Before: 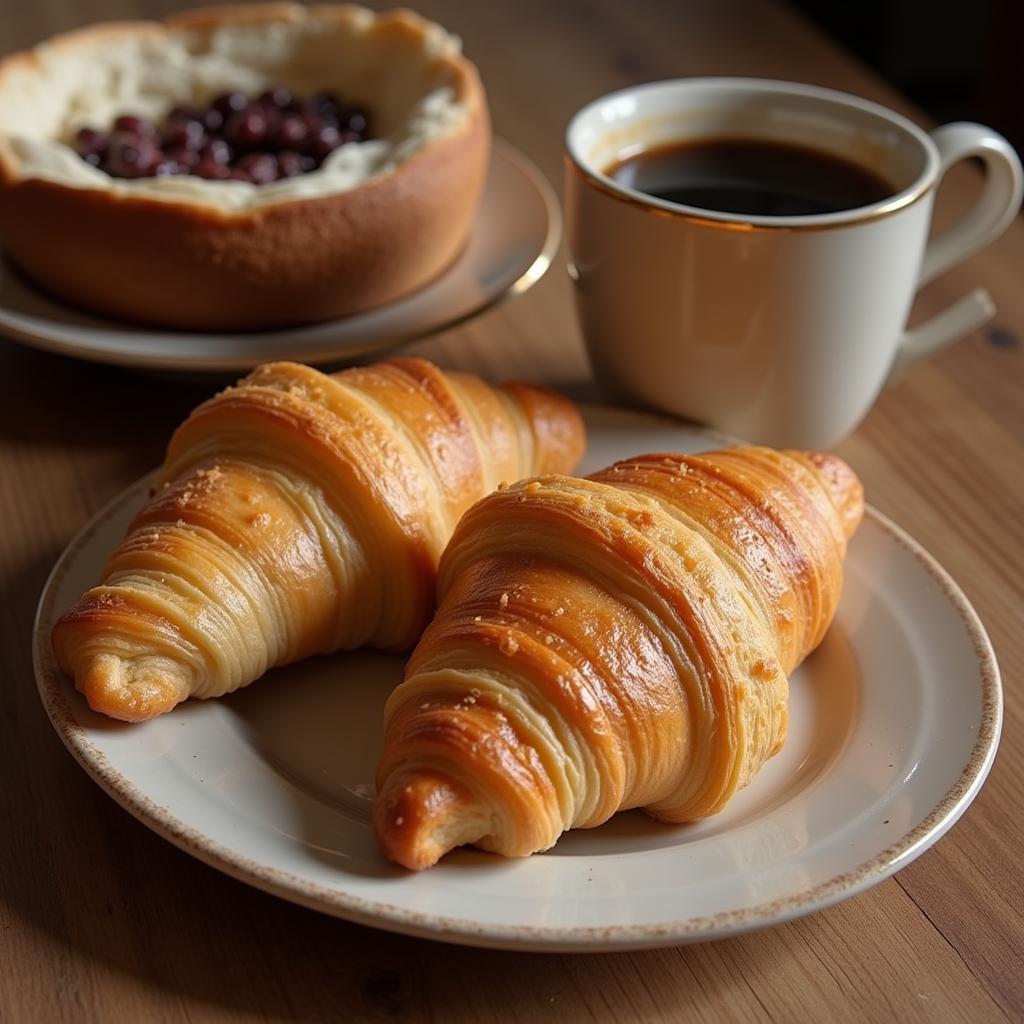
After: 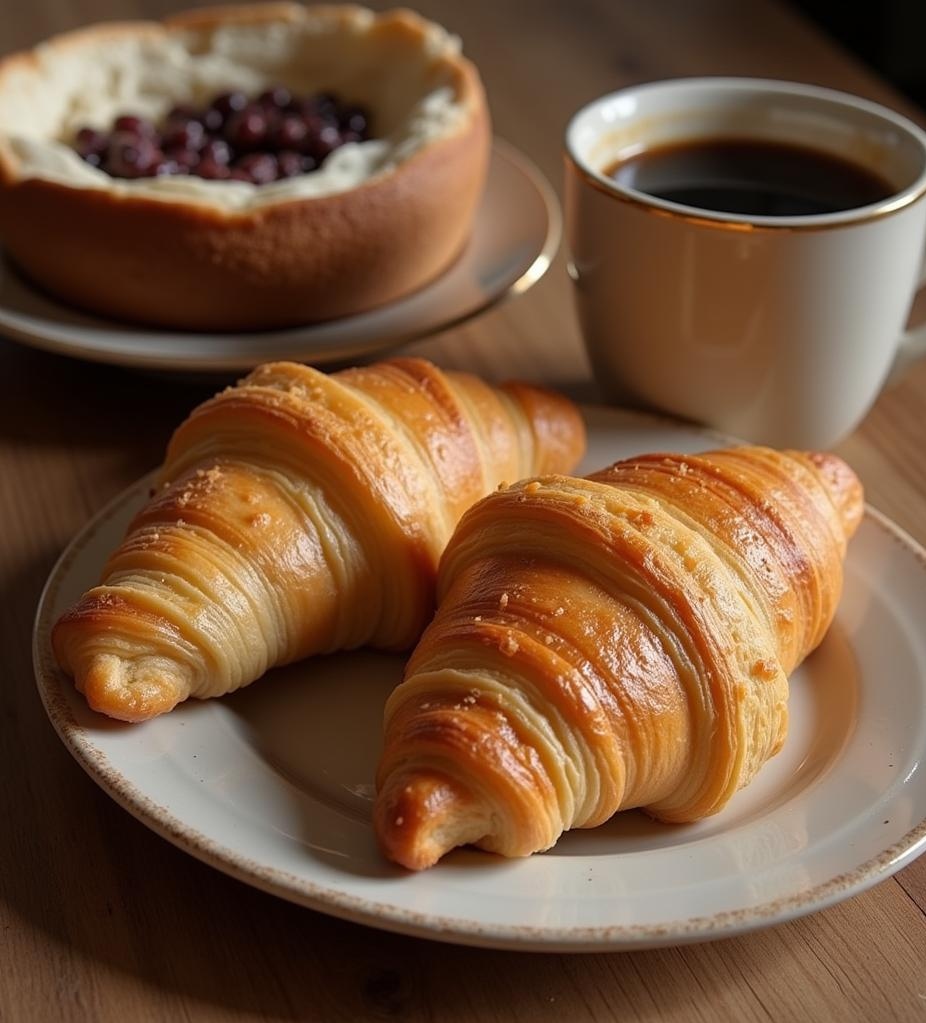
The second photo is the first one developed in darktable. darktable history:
crop: right 9.52%, bottom 0.027%
